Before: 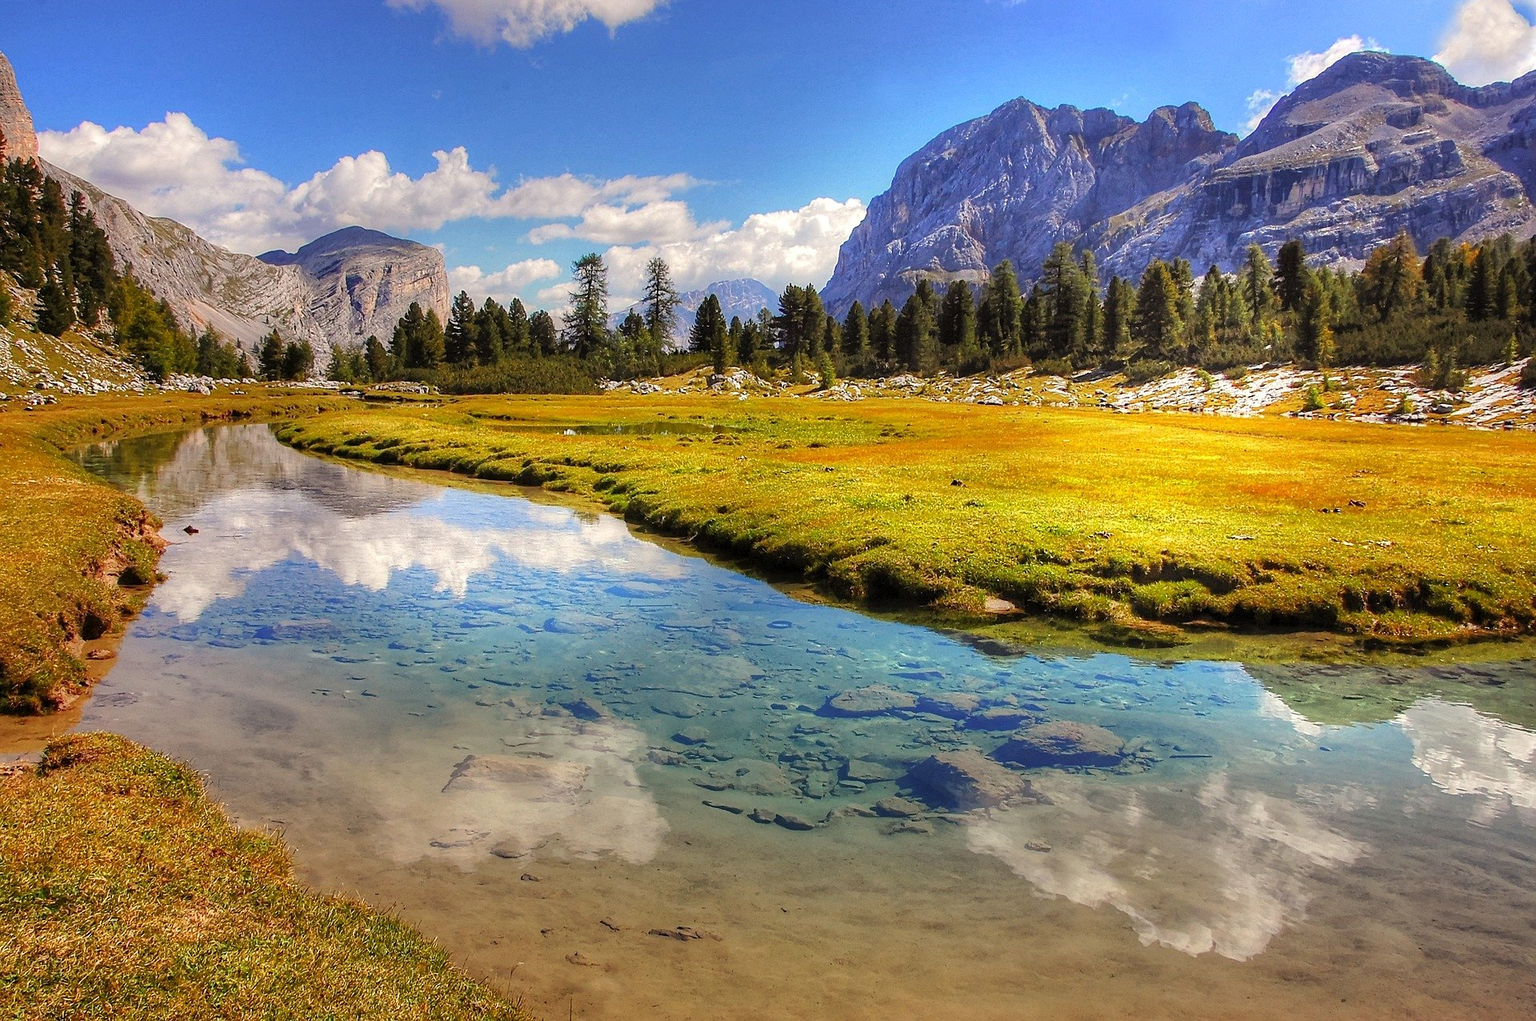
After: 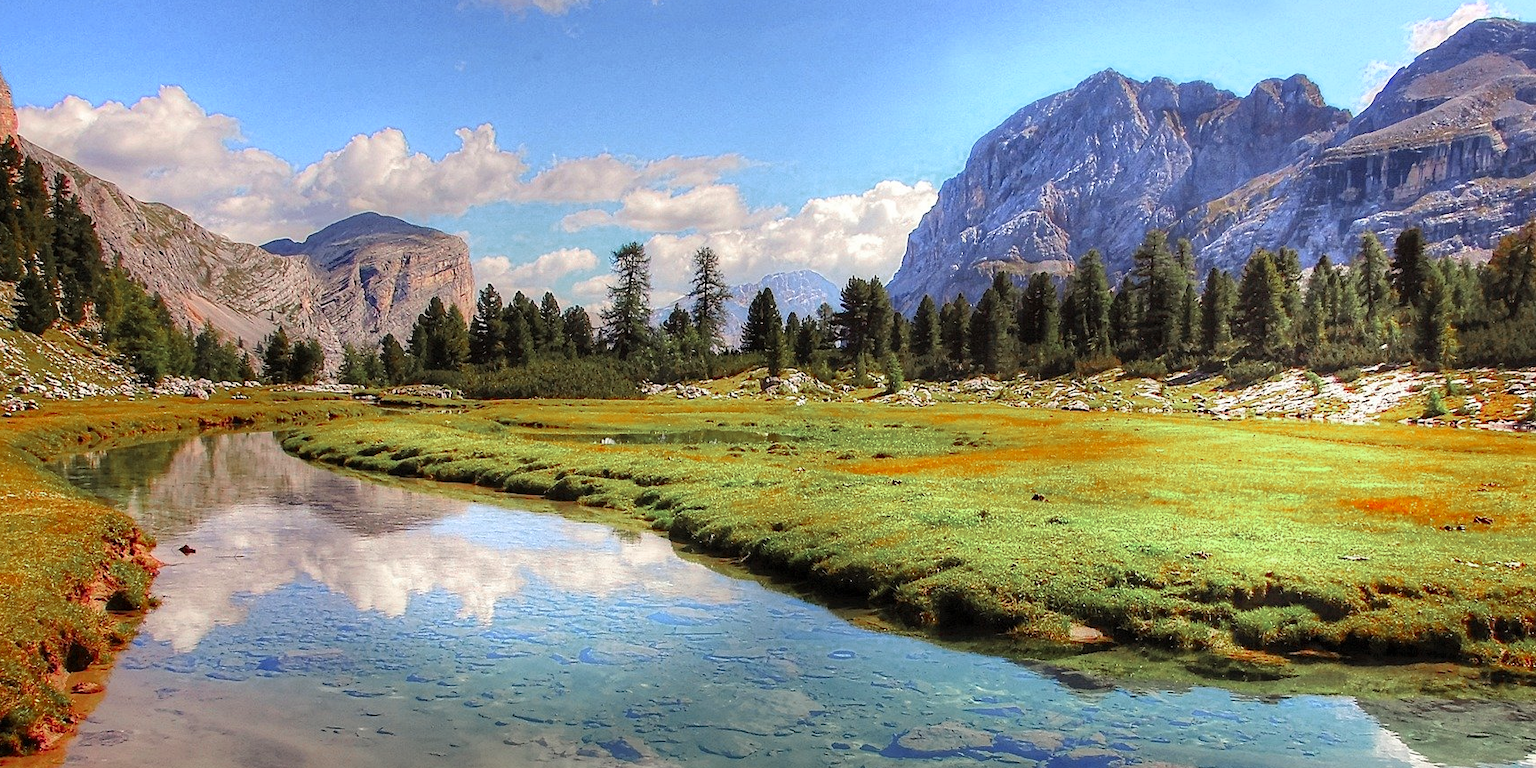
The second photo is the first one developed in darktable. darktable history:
crop: left 1.509%, top 3.452%, right 7.696%, bottom 28.452%
color zones: curves: ch0 [(0, 0.466) (0.128, 0.466) (0.25, 0.5) (0.375, 0.456) (0.5, 0.5) (0.625, 0.5) (0.737, 0.652) (0.875, 0.5)]; ch1 [(0, 0.603) (0.125, 0.618) (0.261, 0.348) (0.372, 0.353) (0.497, 0.363) (0.611, 0.45) (0.731, 0.427) (0.875, 0.518) (0.998, 0.652)]; ch2 [(0, 0.559) (0.125, 0.451) (0.253, 0.564) (0.37, 0.578) (0.5, 0.466) (0.625, 0.471) (0.731, 0.471) (0.88, 0.485)]
